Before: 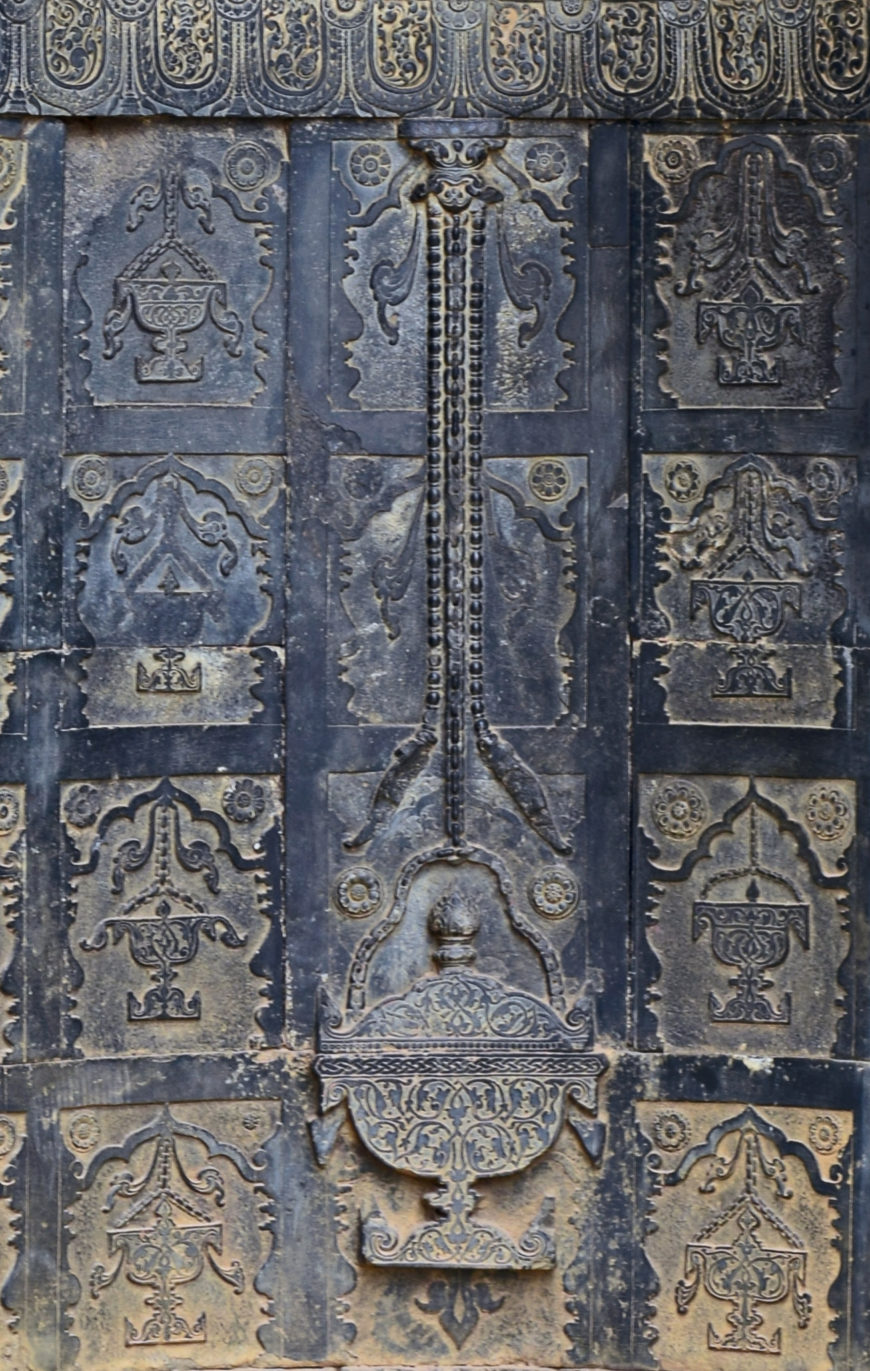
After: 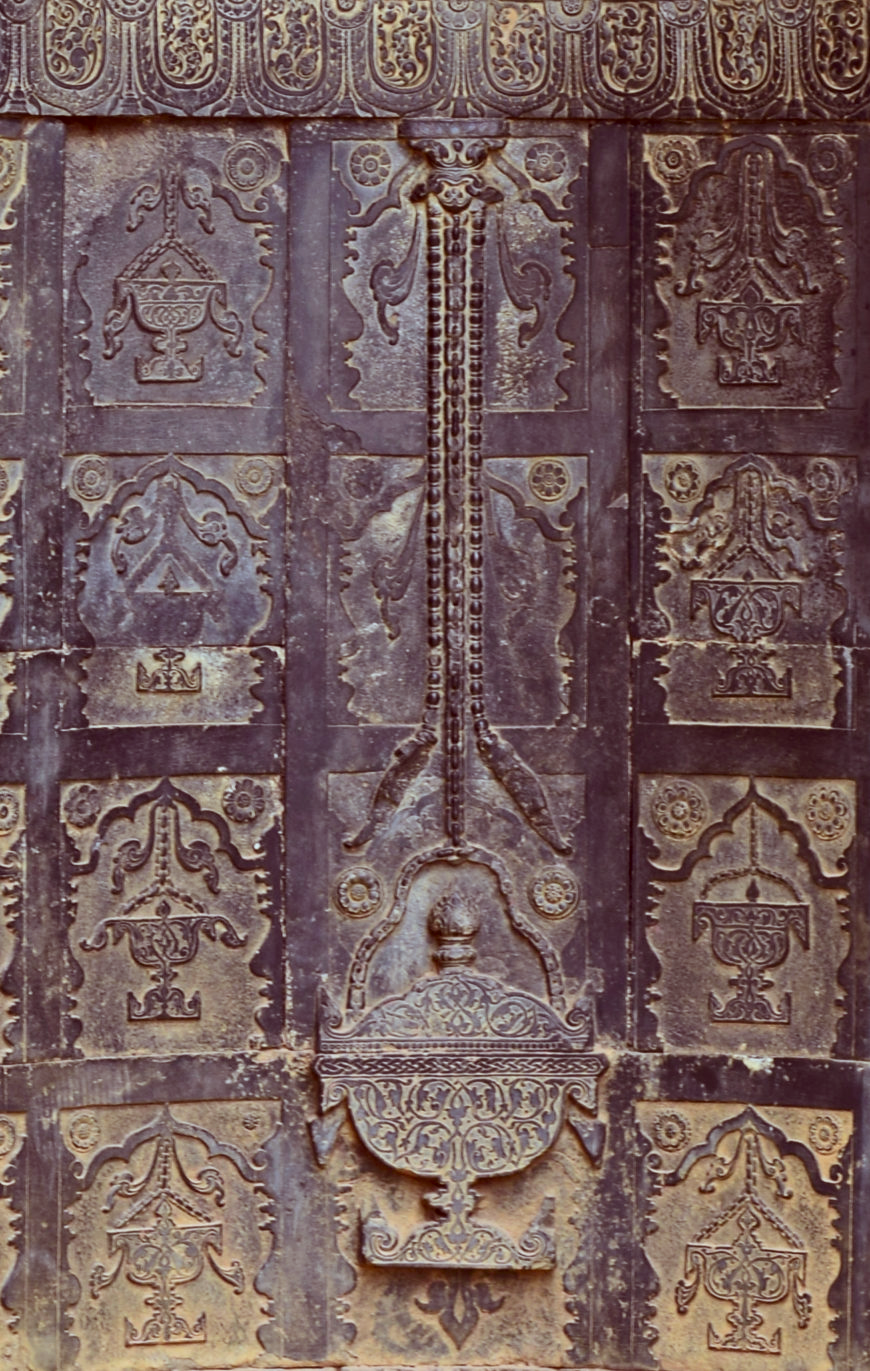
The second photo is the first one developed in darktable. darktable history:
color correction: highlights a* -7.2, highlights b* -0.152, shadows a* 20.58, shadows b* 12.23
